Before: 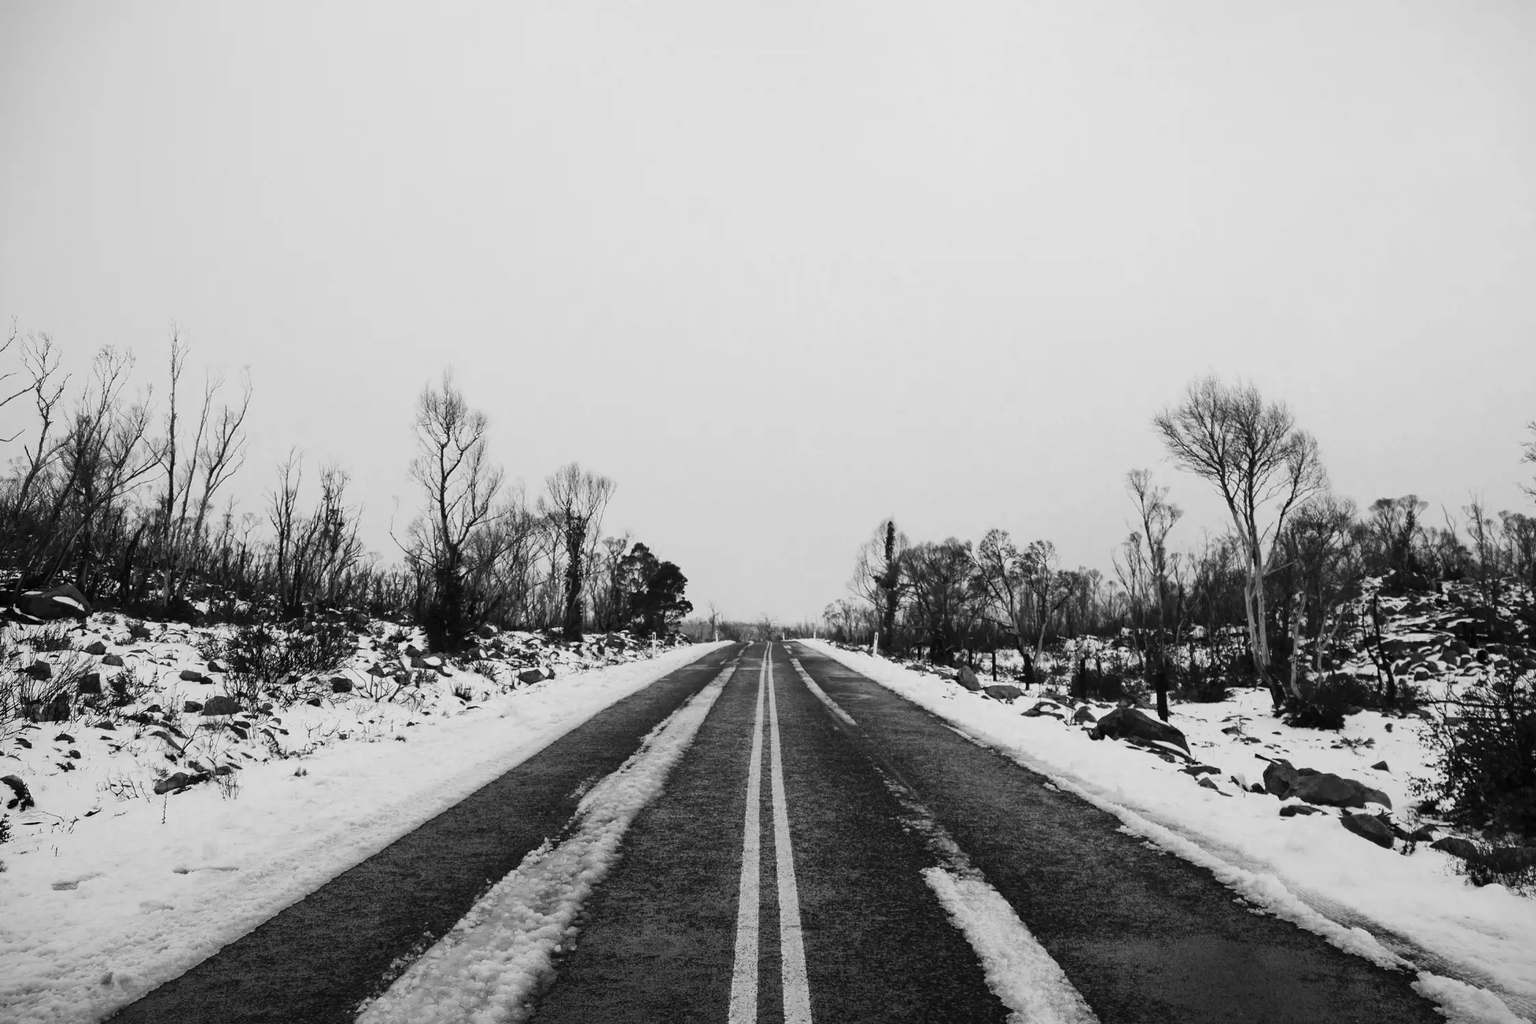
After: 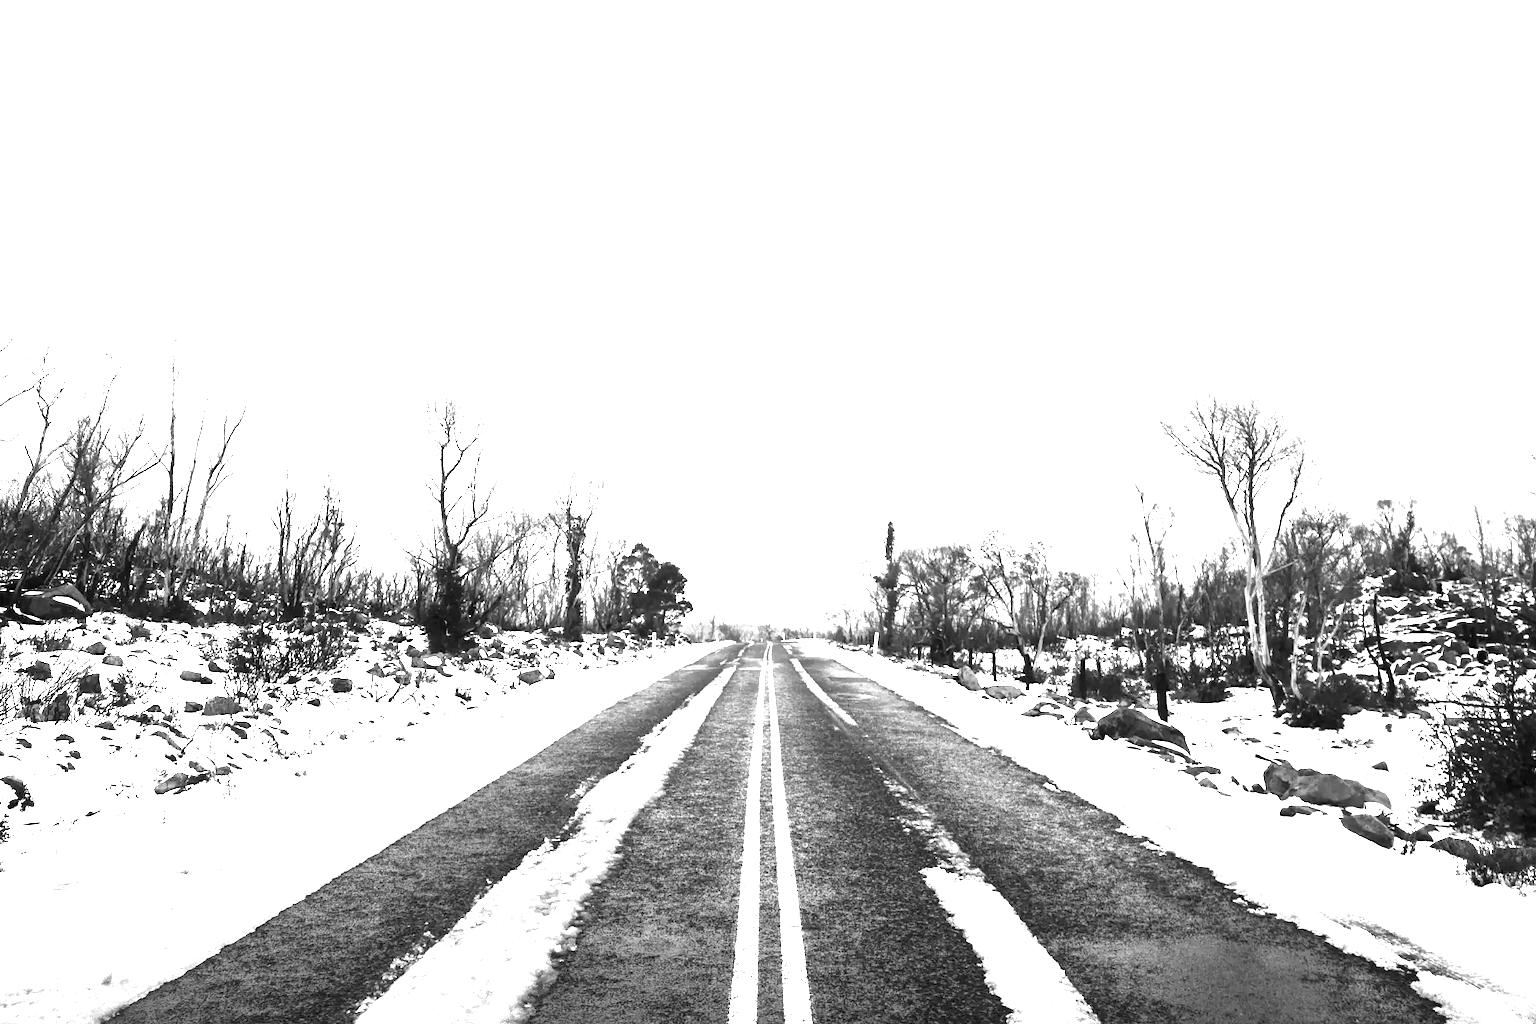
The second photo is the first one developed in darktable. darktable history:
exposure: black level correction 0, exposure 1.679 EV, compensate highlight preservation false
tone equalizer: -8 EV -0.719 EV, -7 EV -0.681 EV, -6 EV -0.57 EV, -5 EV -0.383 EV, -3 EV 0.393 EV, -2 EV 0.6 EV, -1 EV 0.699 EV, +0 EV 0.772 EV
